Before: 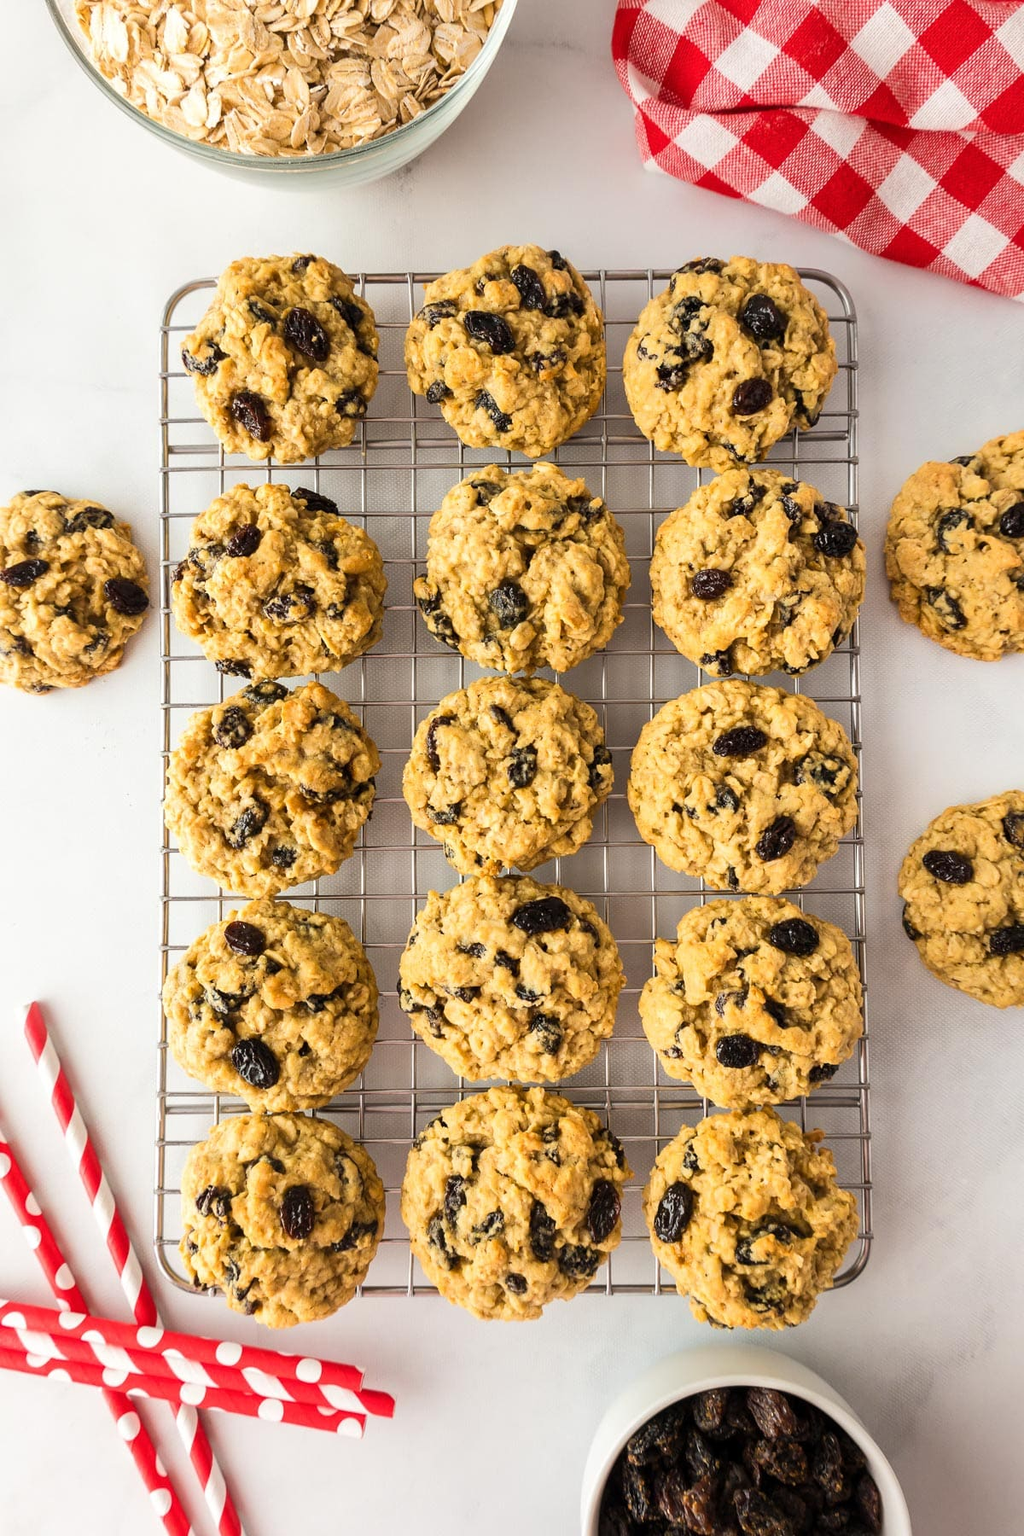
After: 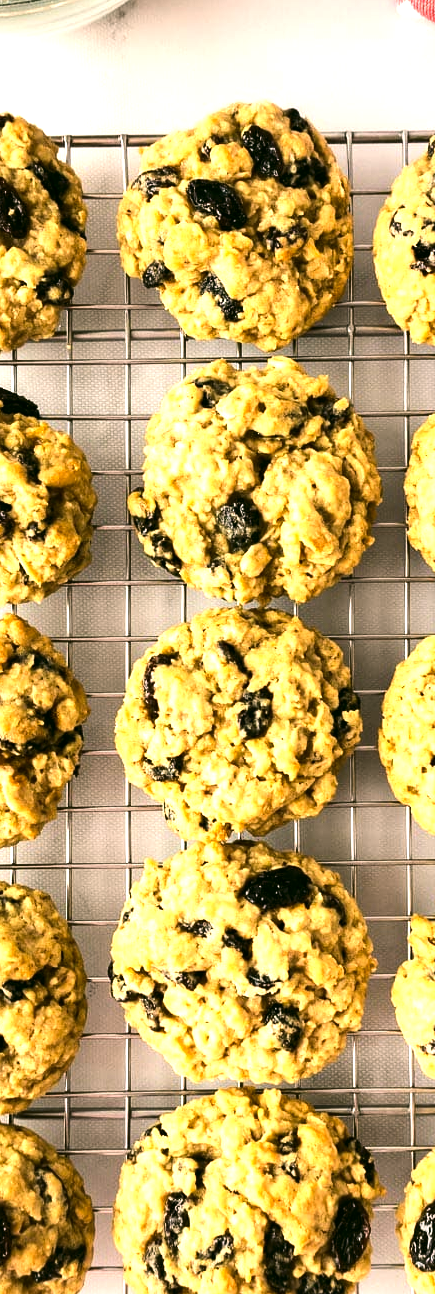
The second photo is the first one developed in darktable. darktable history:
tone equalizer: -8 EV -1.1 EV, -7 EV -1.01 EV, -6 EV -0.872 EV, -5 EV -0.6 EV, -3 EV 0.559 EV, -2 EV 0.859 EV, -1 EV 1 EV, +0 EV 1.08 EV, edges refinement/feathering 500, mask exposure compensation -1.57 EV, preserve details no
color correction: highlights a* 4.19, highlights b* 4.95, shadows a* -7.09, shadows b* 4.58
crop and rotate: left 29.806%, top 10.282%, right 33.896%, bottom 17.797%
